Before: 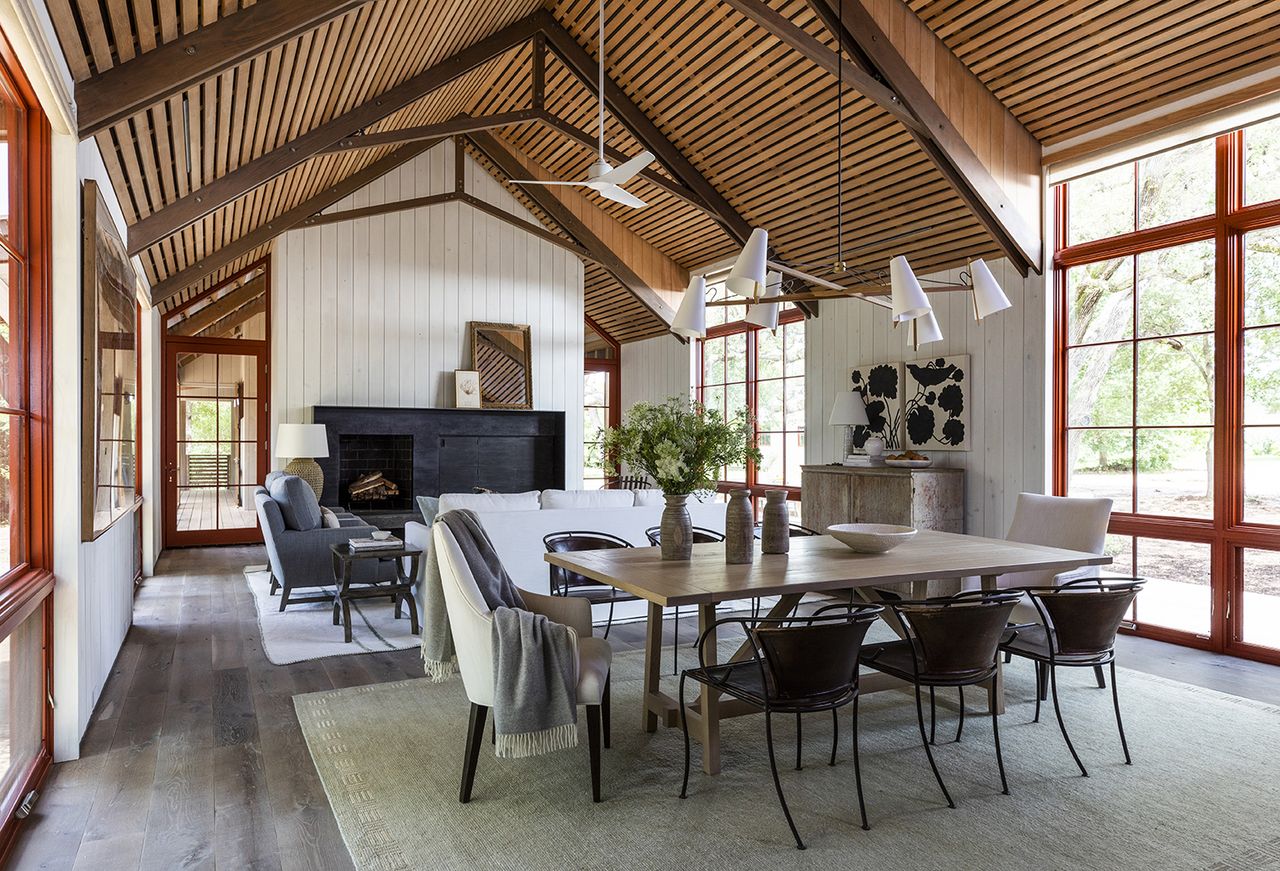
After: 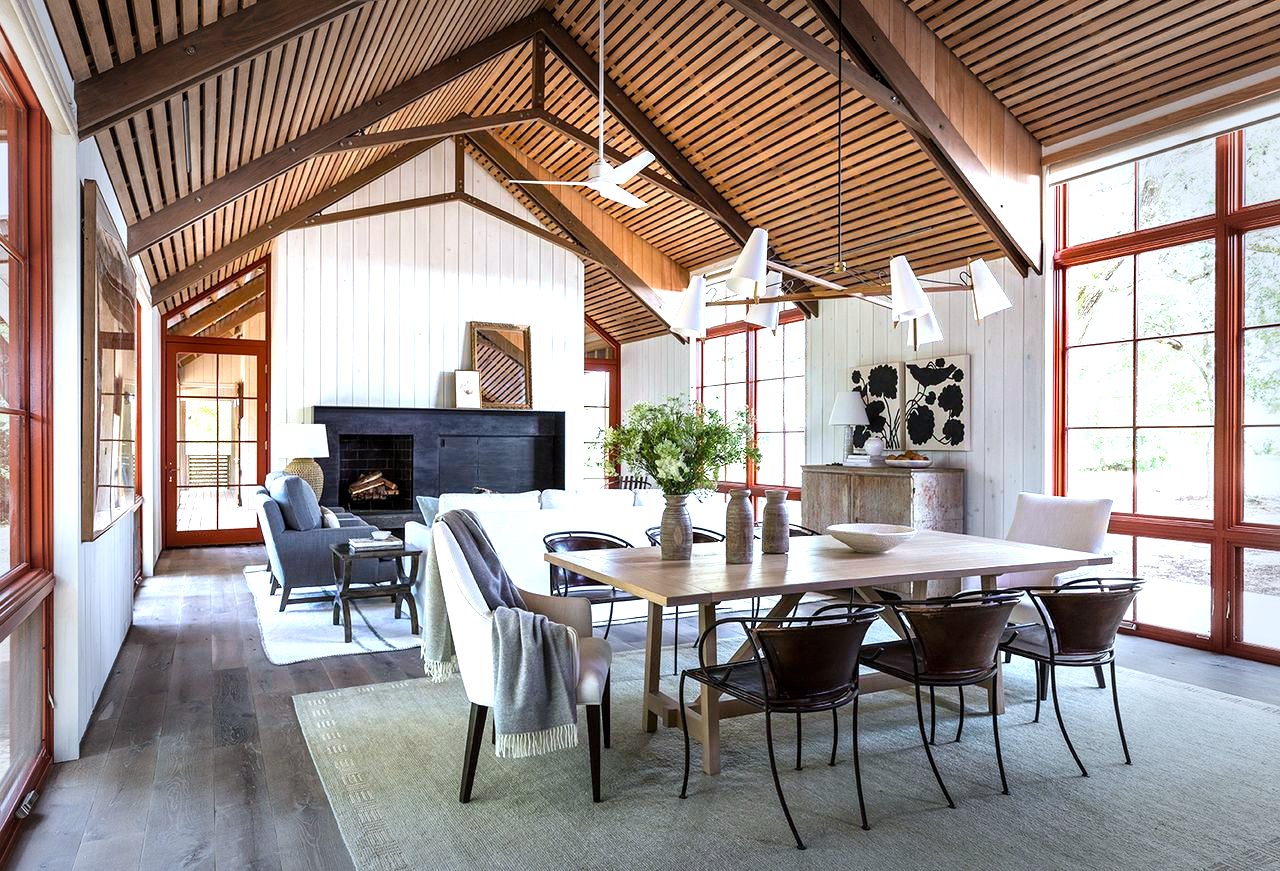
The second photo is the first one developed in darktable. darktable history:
white balance: red 0.954, blue 1.079
vignetting: fall-off start 66.7%, fall-off radius 39.74%, brightness -0.576, saturation -0.258, automatic ratio true, width/height ratio 0.671, dithering 16-bit output
exposure: exposure 1.089 EV, compensate highlight preservation false
